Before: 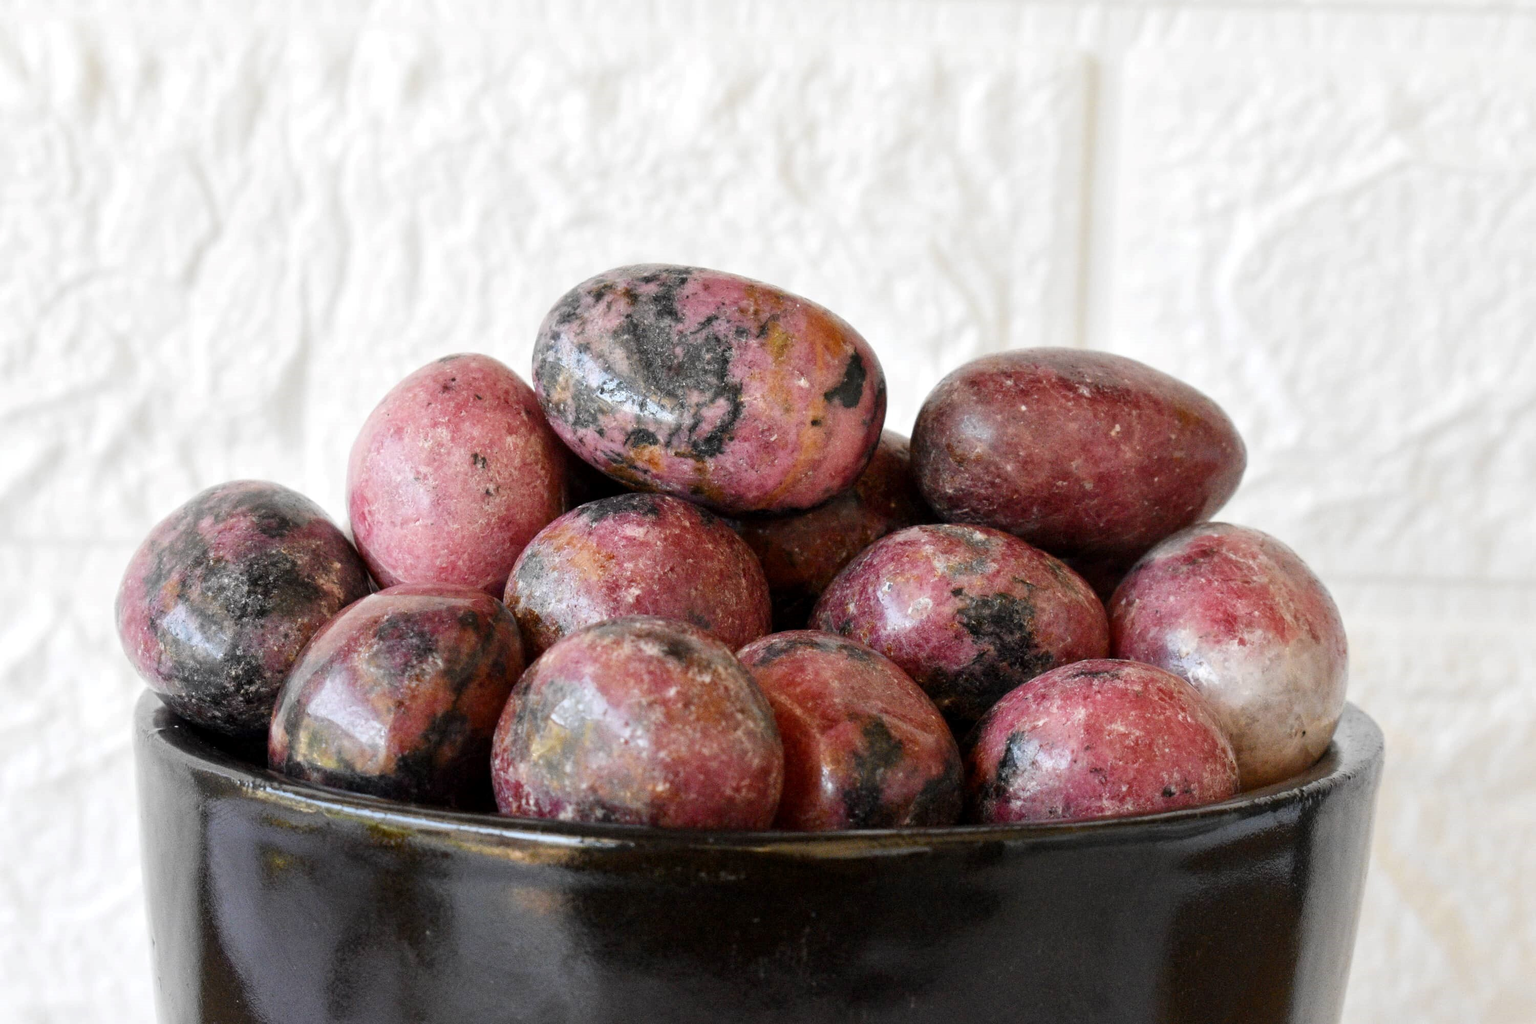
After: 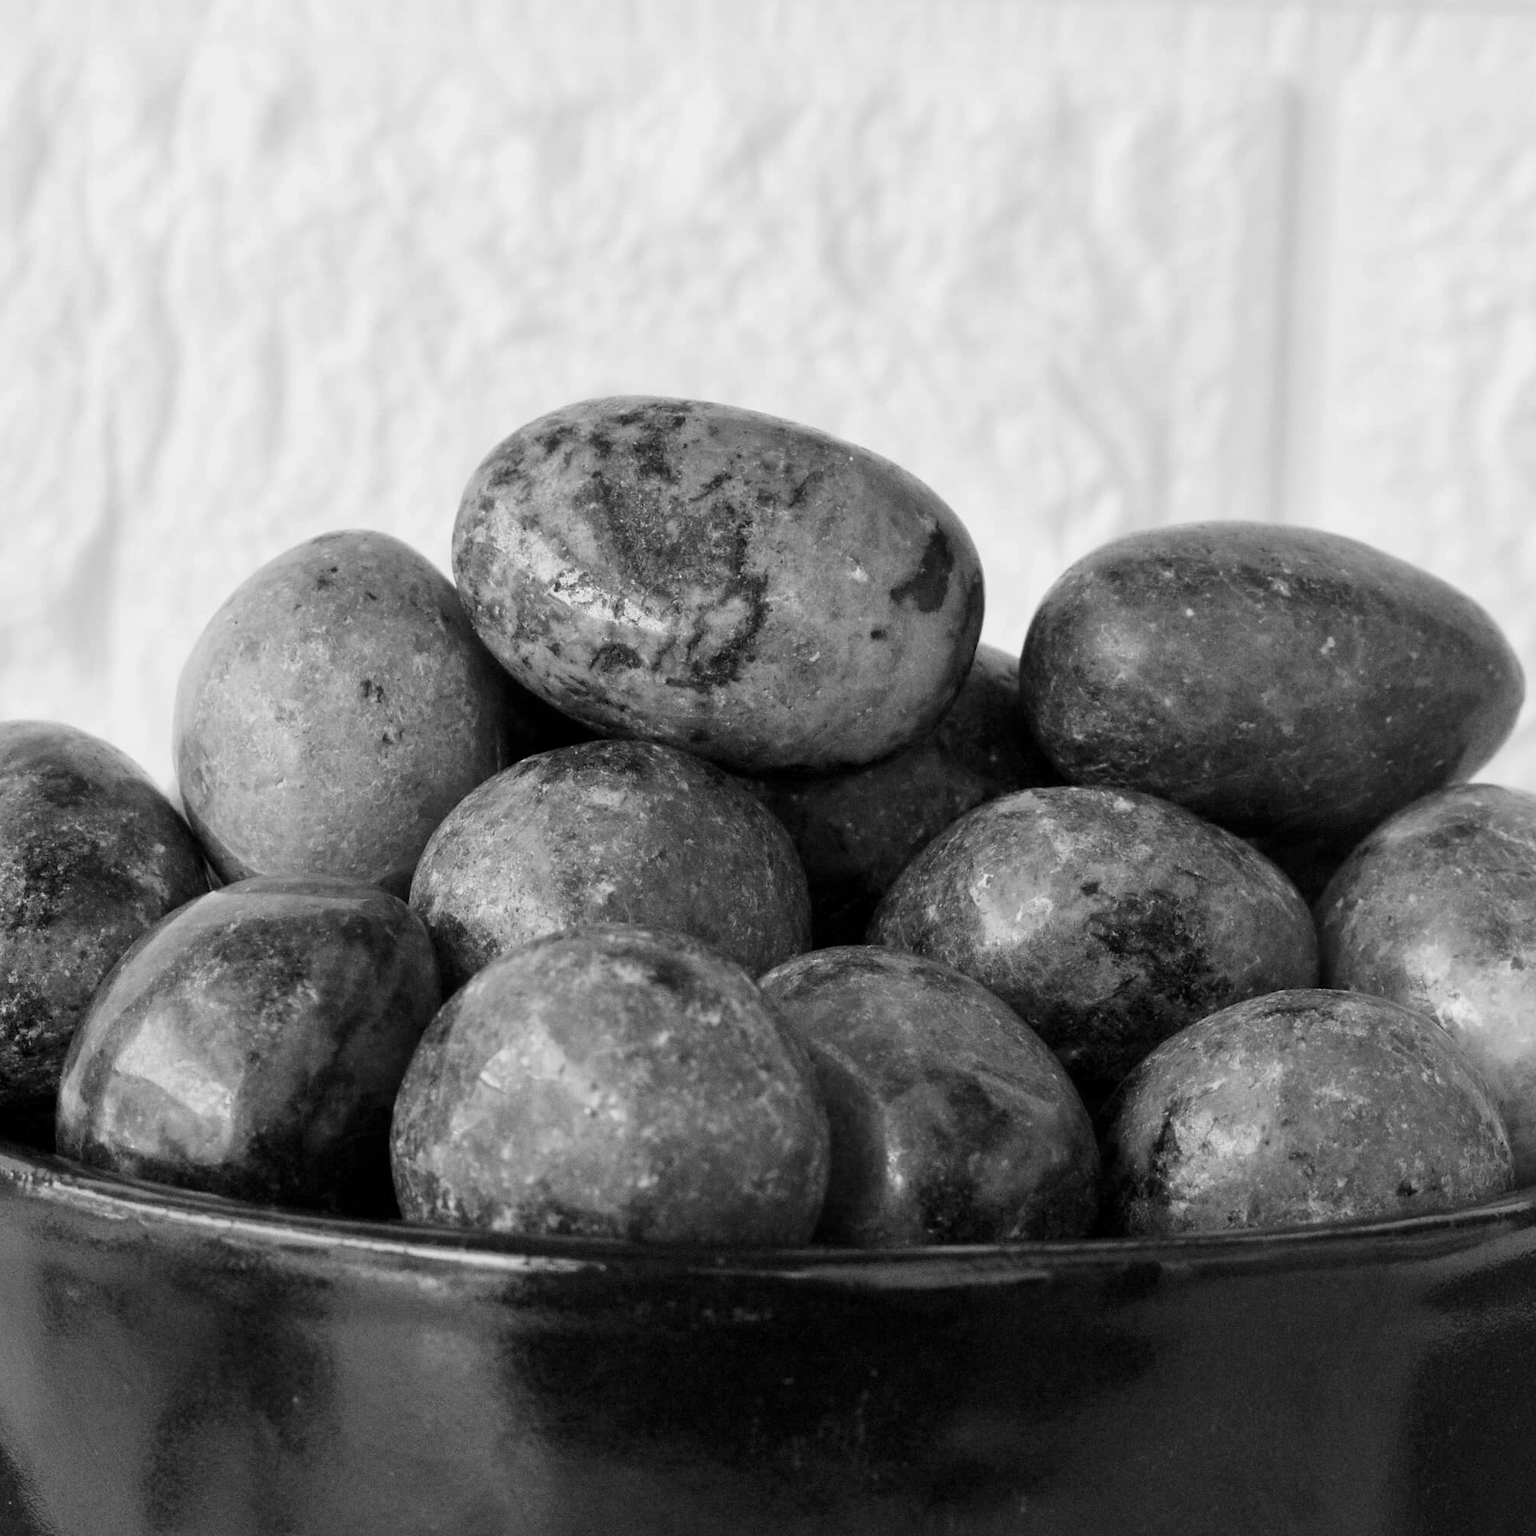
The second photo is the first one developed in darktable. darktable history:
color contrast: blue-yellow contrast 0.7
monochrome: a -74.22, b 78.2
crop and rotate: left 15.055%, right 18.278%
